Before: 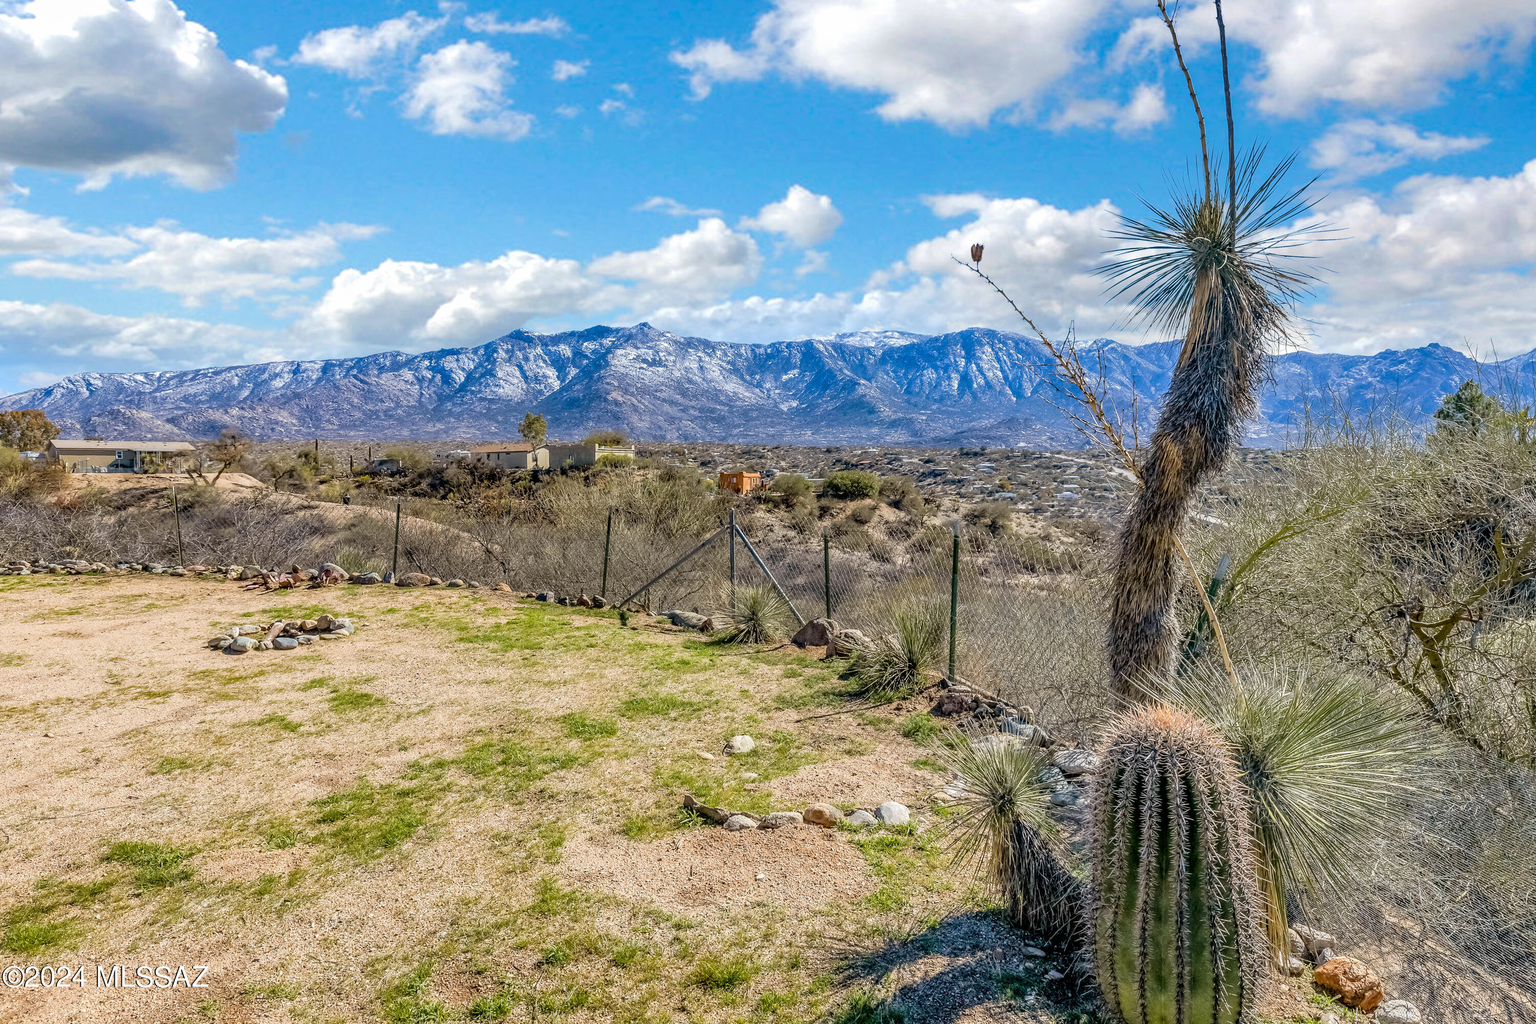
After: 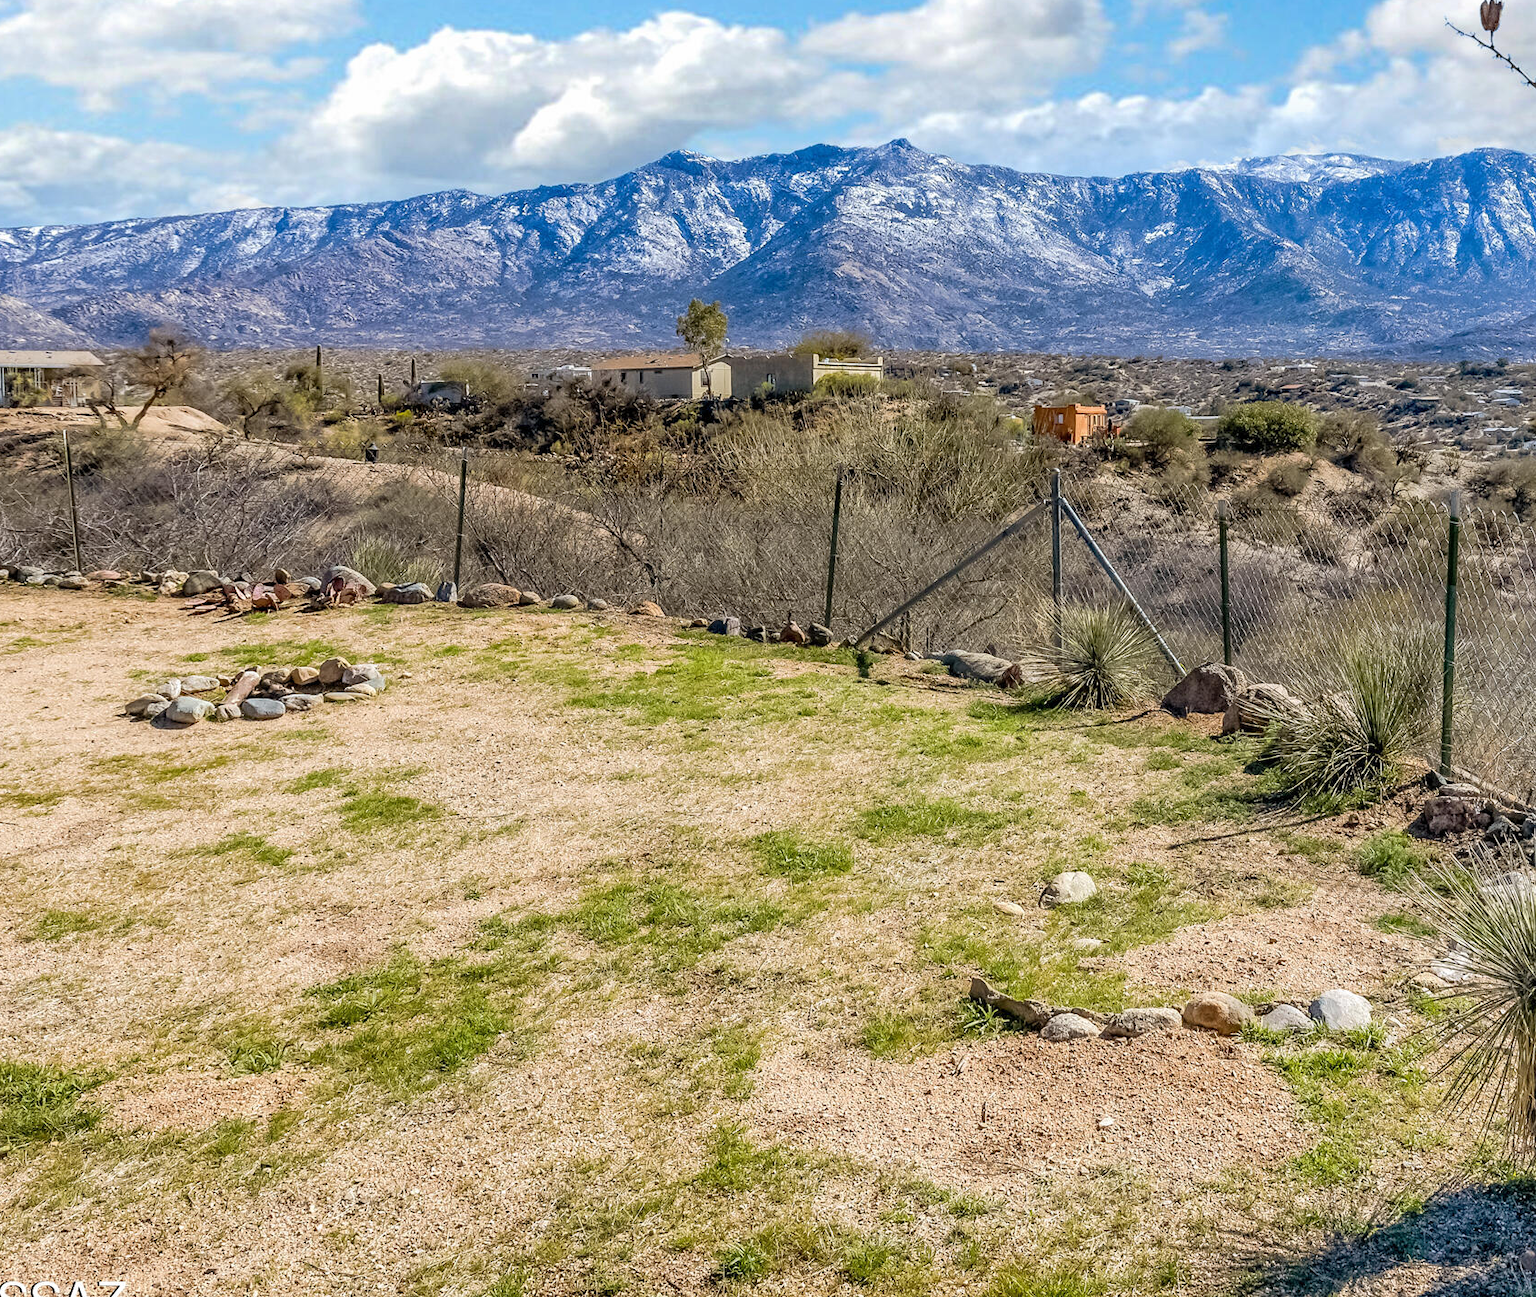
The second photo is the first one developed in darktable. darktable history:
tone equalizer: on, module defaults
crop: left 8.966%, top 23.852%, right 34.699%, bottom 4.703%
